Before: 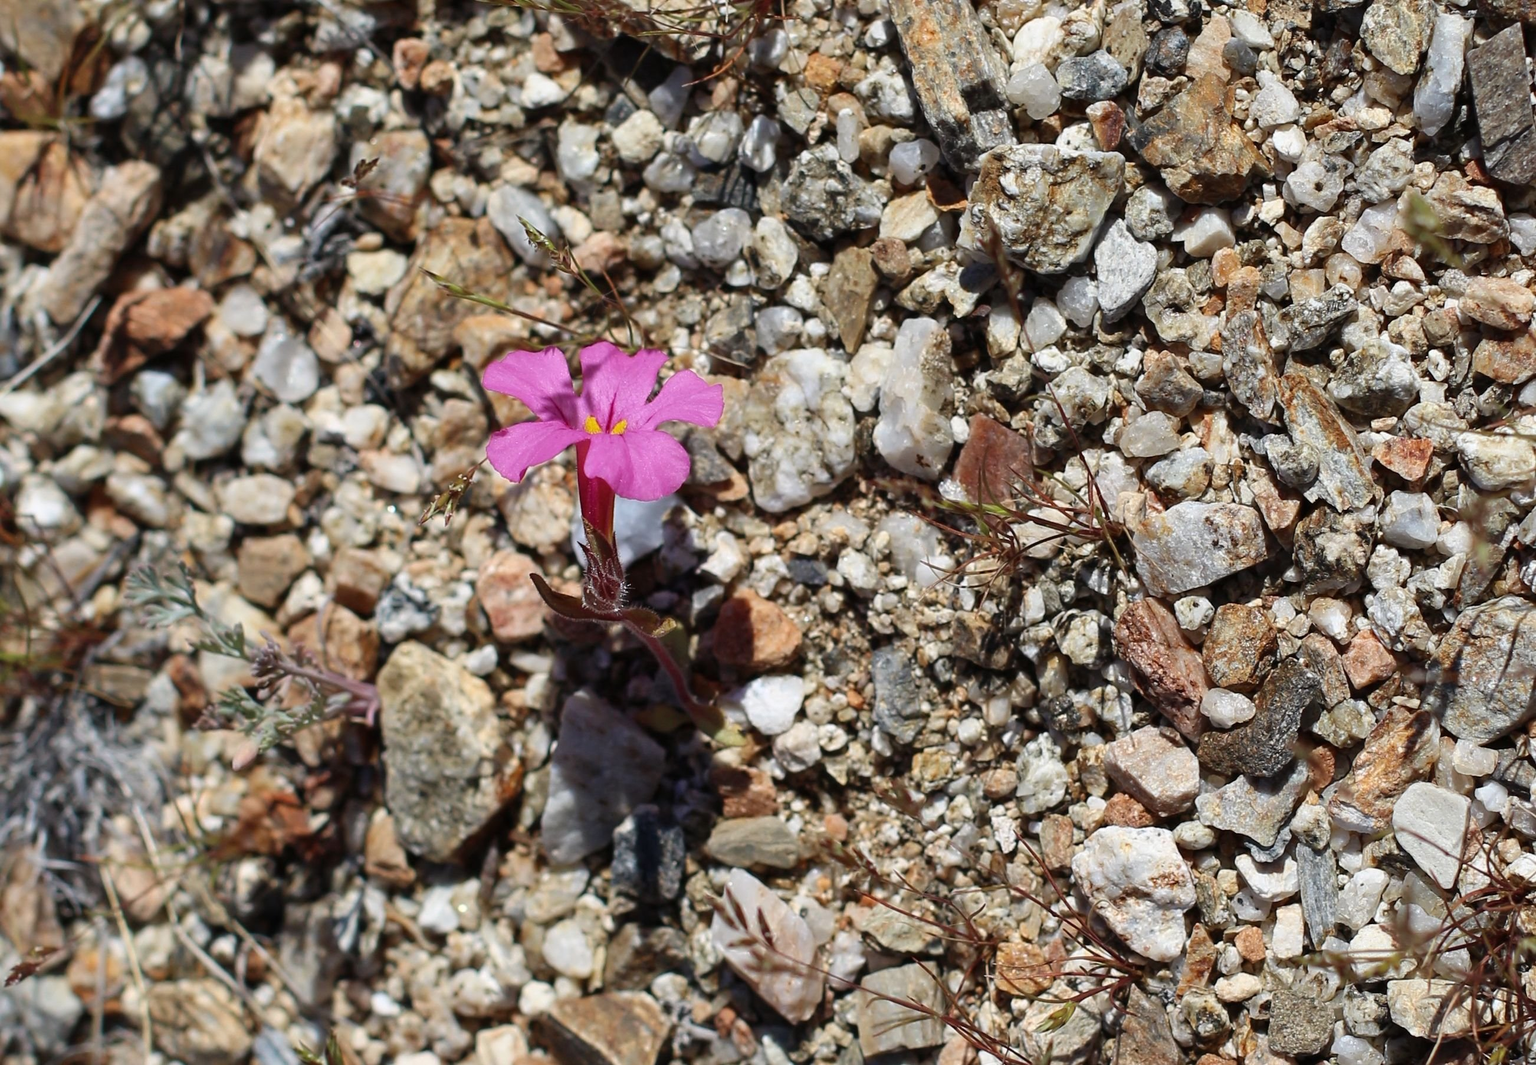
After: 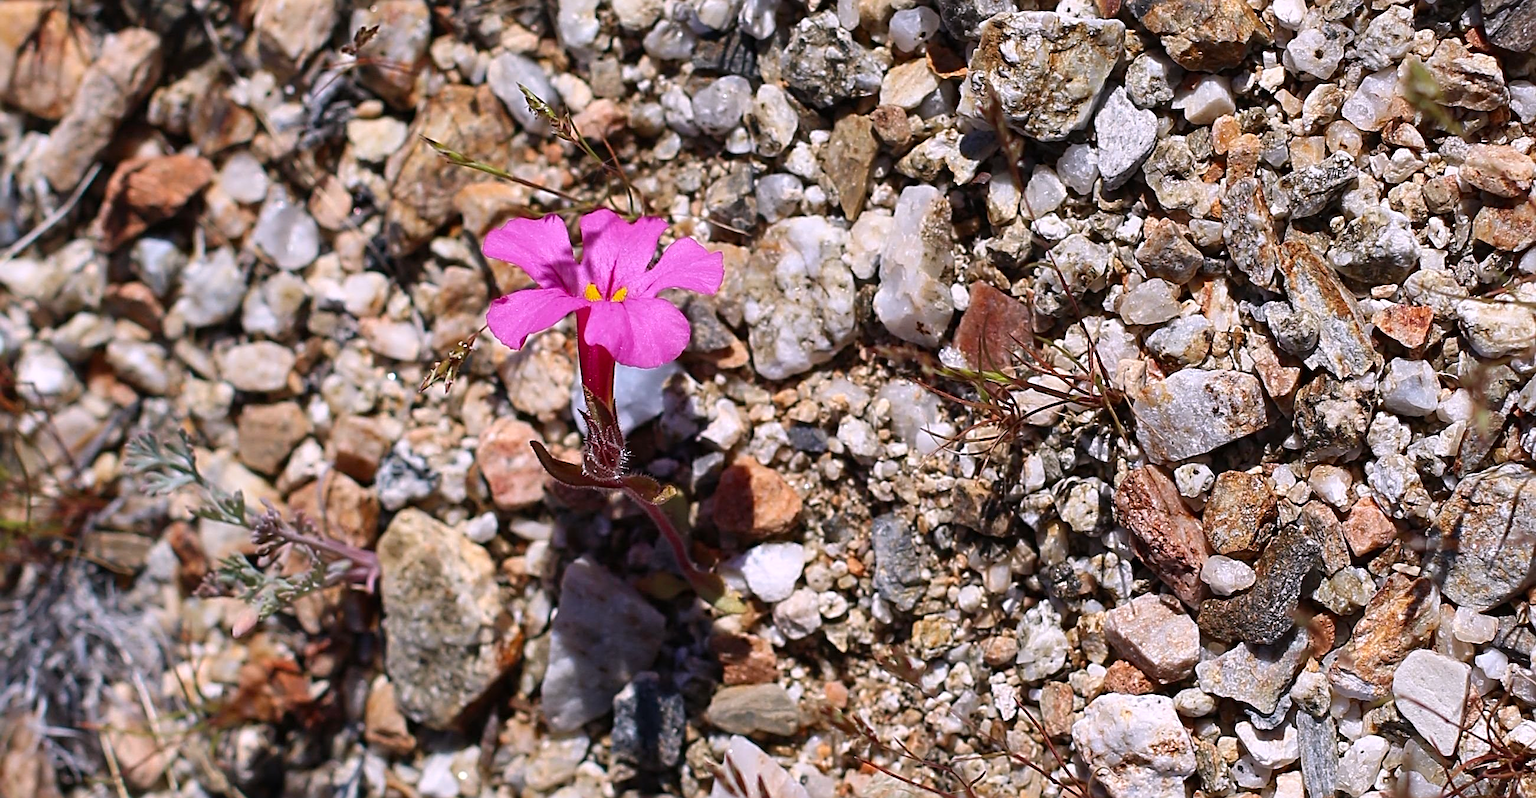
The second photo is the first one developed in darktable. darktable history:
contrast brightness saturation: contrast 0.04, saturation 0.16
white balance: red 1.05, blue 1.072
sharpen: radius 3.119
crop and rotate: top 12.5%, bottom 12.5%
